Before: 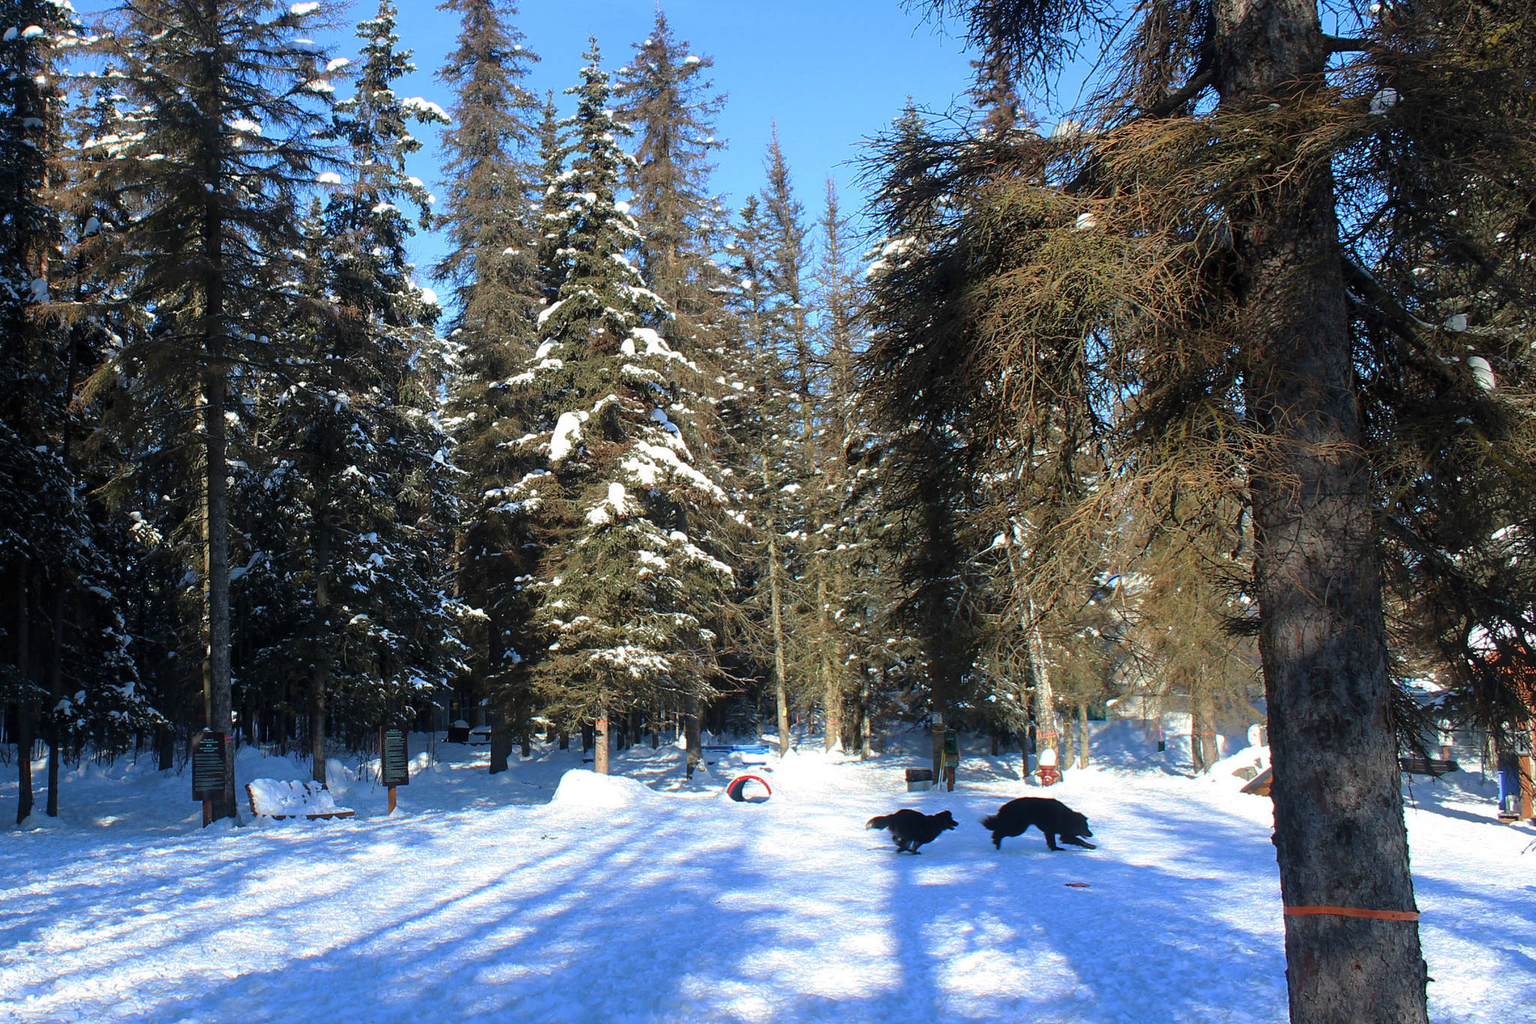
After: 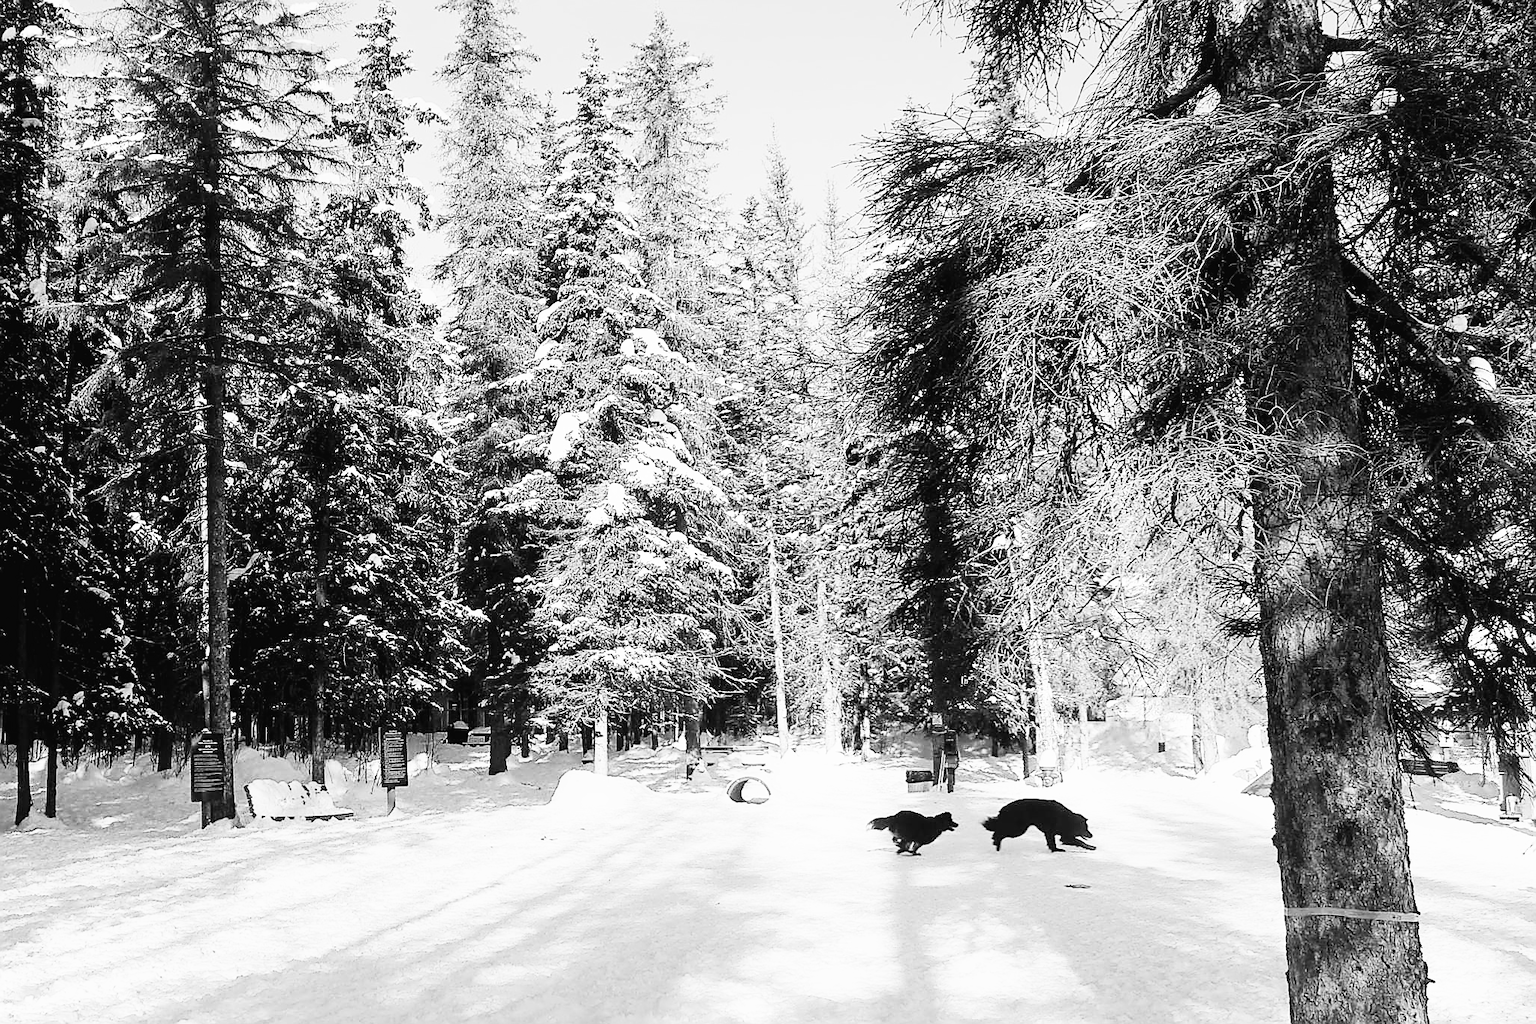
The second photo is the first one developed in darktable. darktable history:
monochrome: on, module defaults
sharpen: radius 1.4, amount 1.25, threshold 0.7
color correction: highlights a* -10.69, highlights b* -19.19
crop and rotate: left 0.126%
exposure: black level correction 0, exposure 1 EV, compensate exposure bias true, compensate highlight preservation false
white balance: red 0.967, blue 1.049
contrast brightness saturation: contrast 0.39, brightness 0.53
filmic rgb: black relative exposure -5 EV, hardness 2.88, contrast 1.3
